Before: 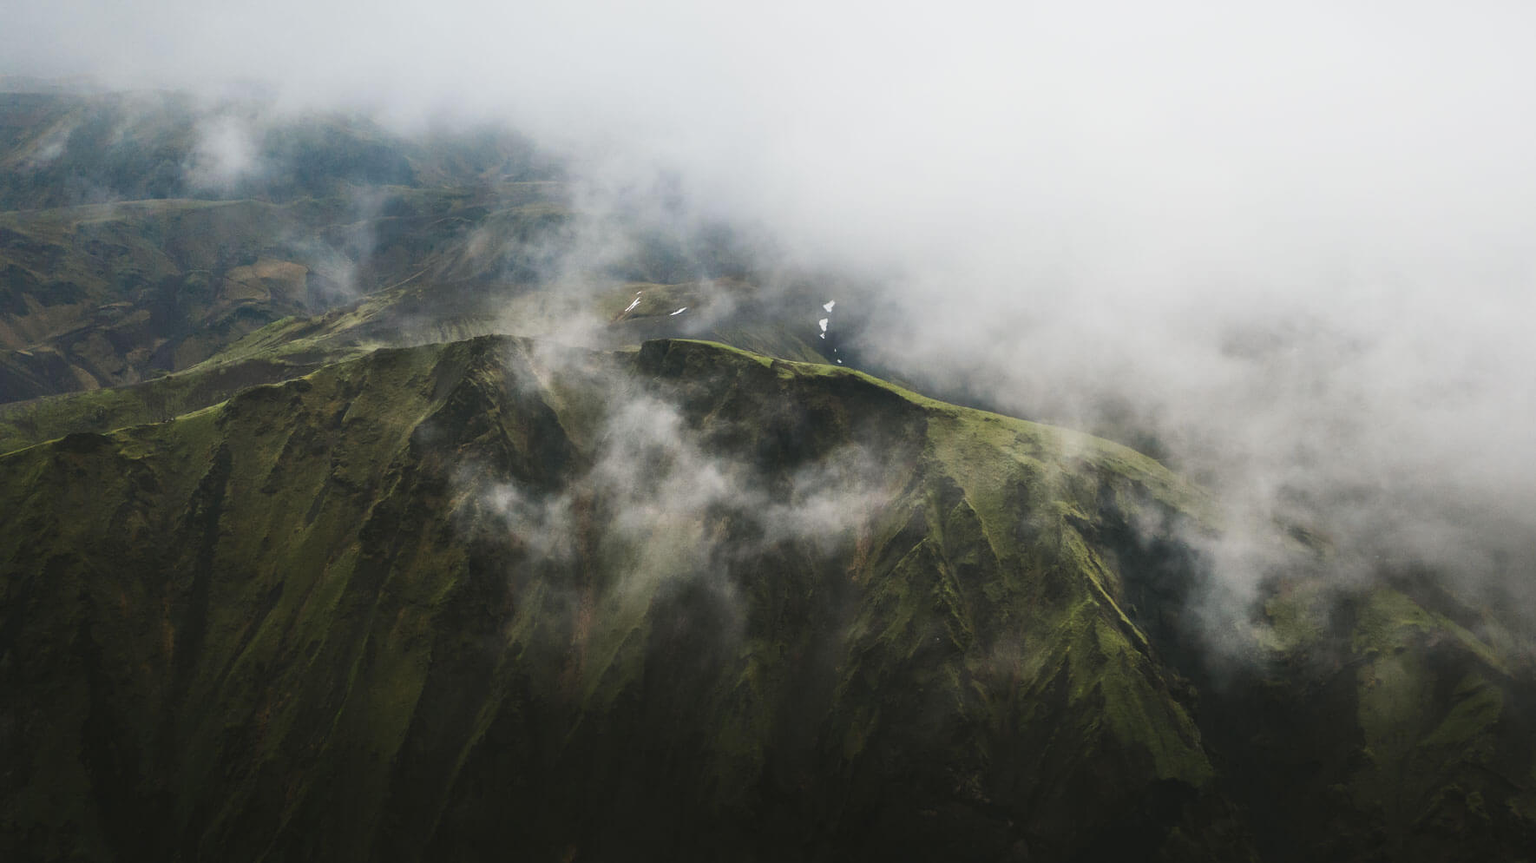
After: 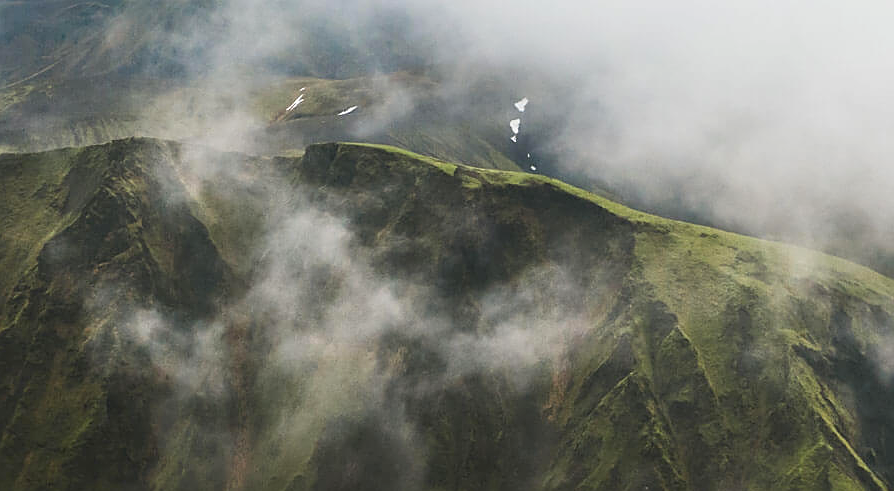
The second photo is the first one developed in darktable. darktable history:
contrast brightness saturation: contrast 0.033, brightness 0.066, saturation 0.13
tone equalizer: on, module defaults
sharpen: on, module defaults
crop: left 24.572%, top 25.013%, right 24.904%, bottom 25.537%
